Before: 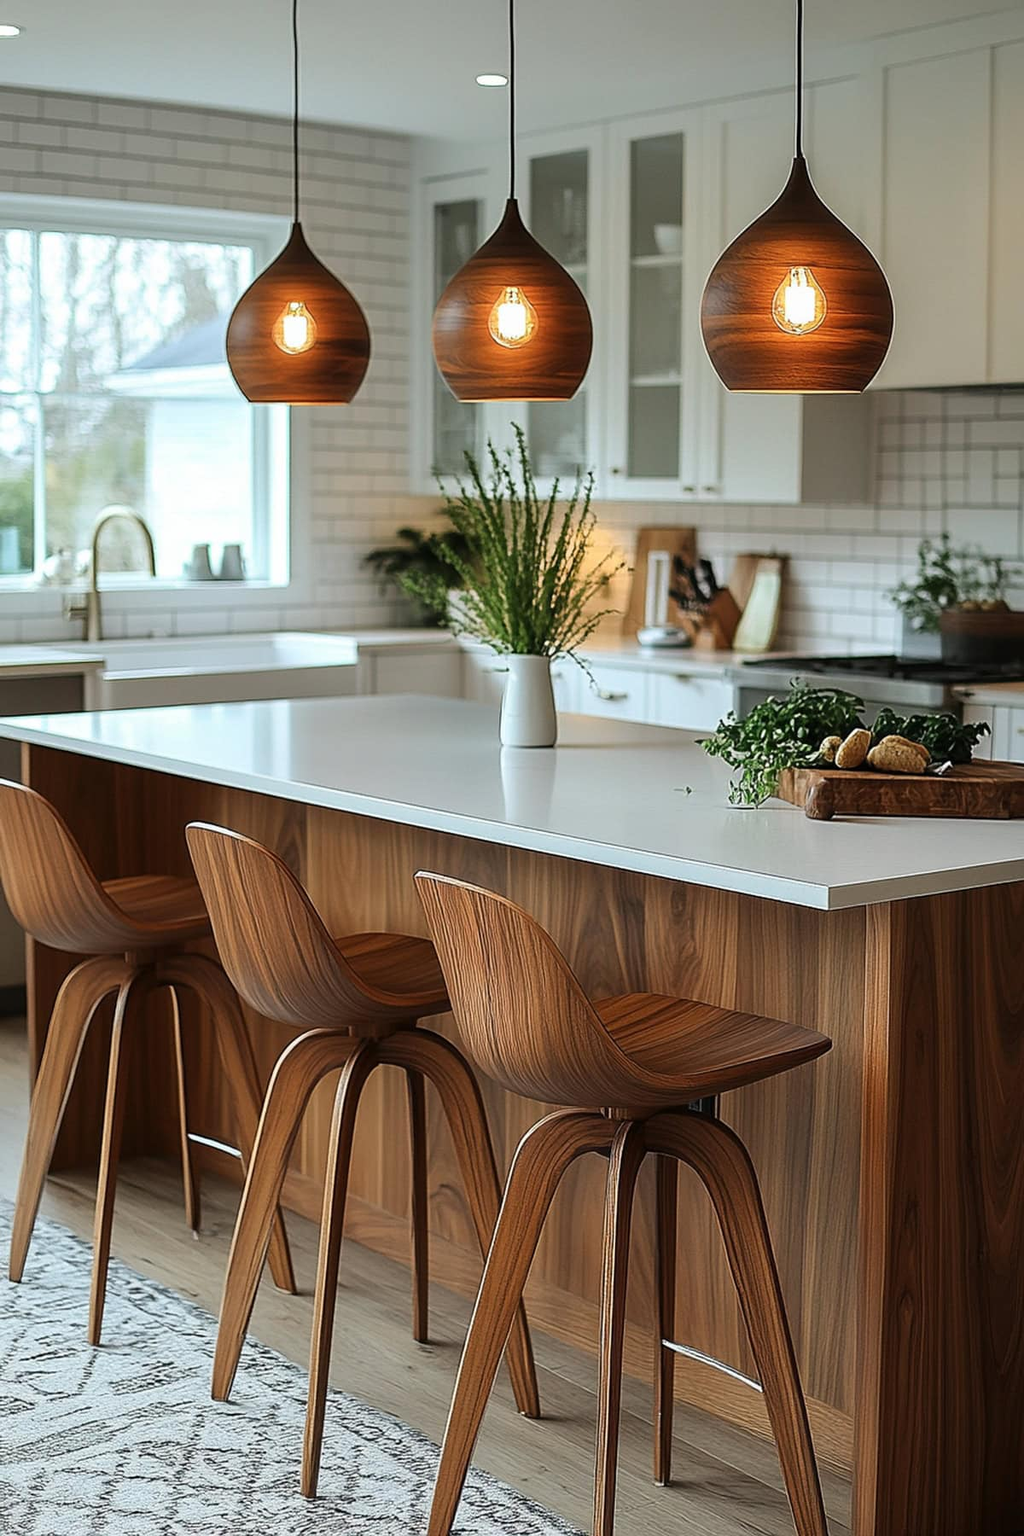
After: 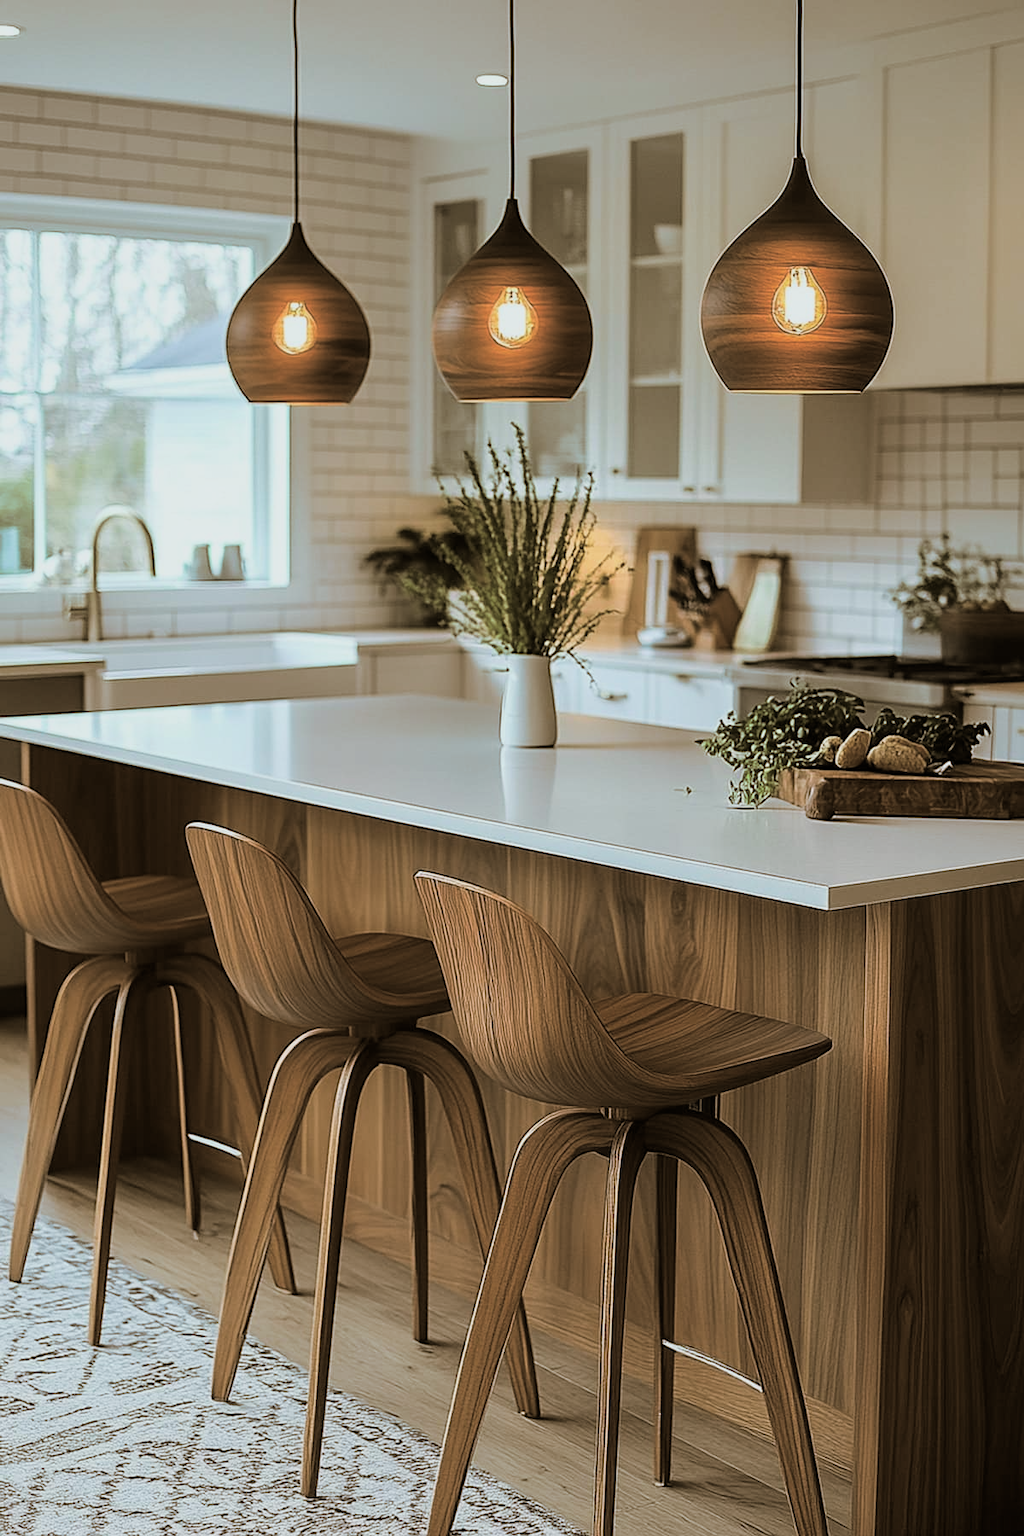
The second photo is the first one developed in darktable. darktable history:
filmic rgb: black relative exposure -14.19 EV, white relative exposure 3.39 EV, hardness 7.89, preserve chrominance max RGB
split-toning: shadows › hue 37.98°, highlights › hue 185.58°, balance -55.261
